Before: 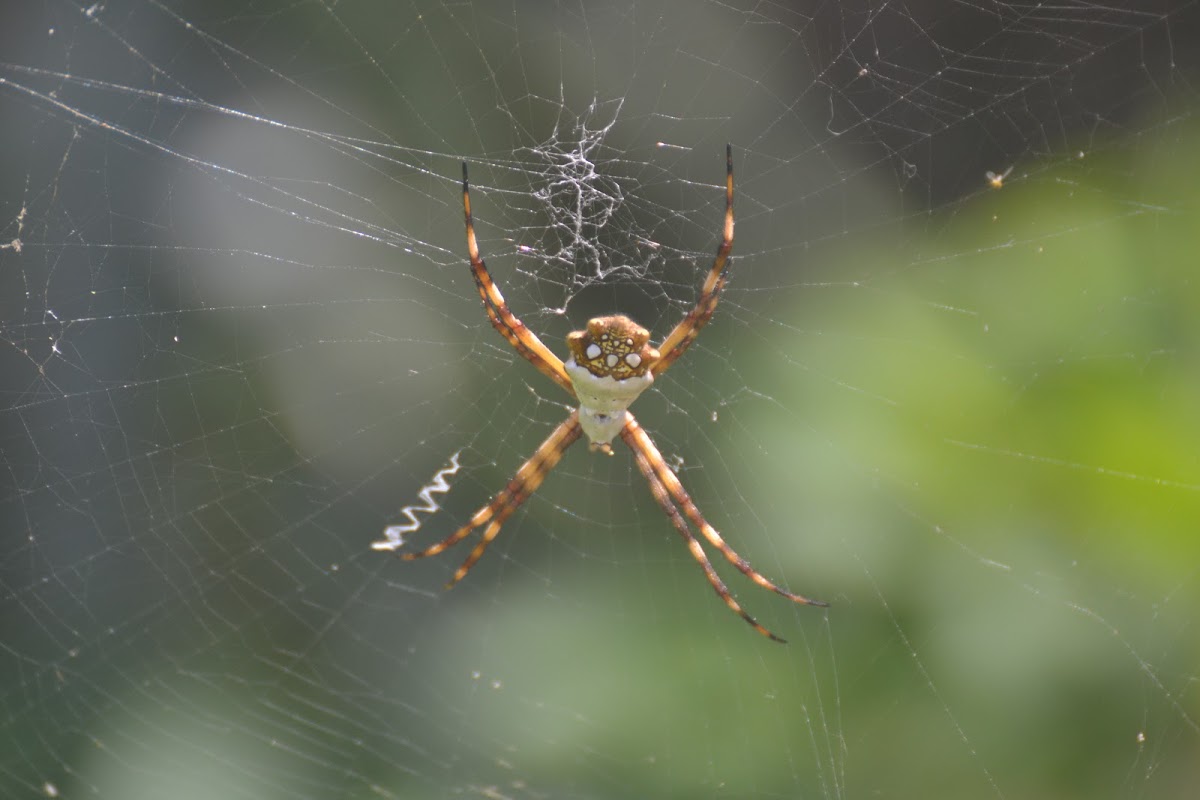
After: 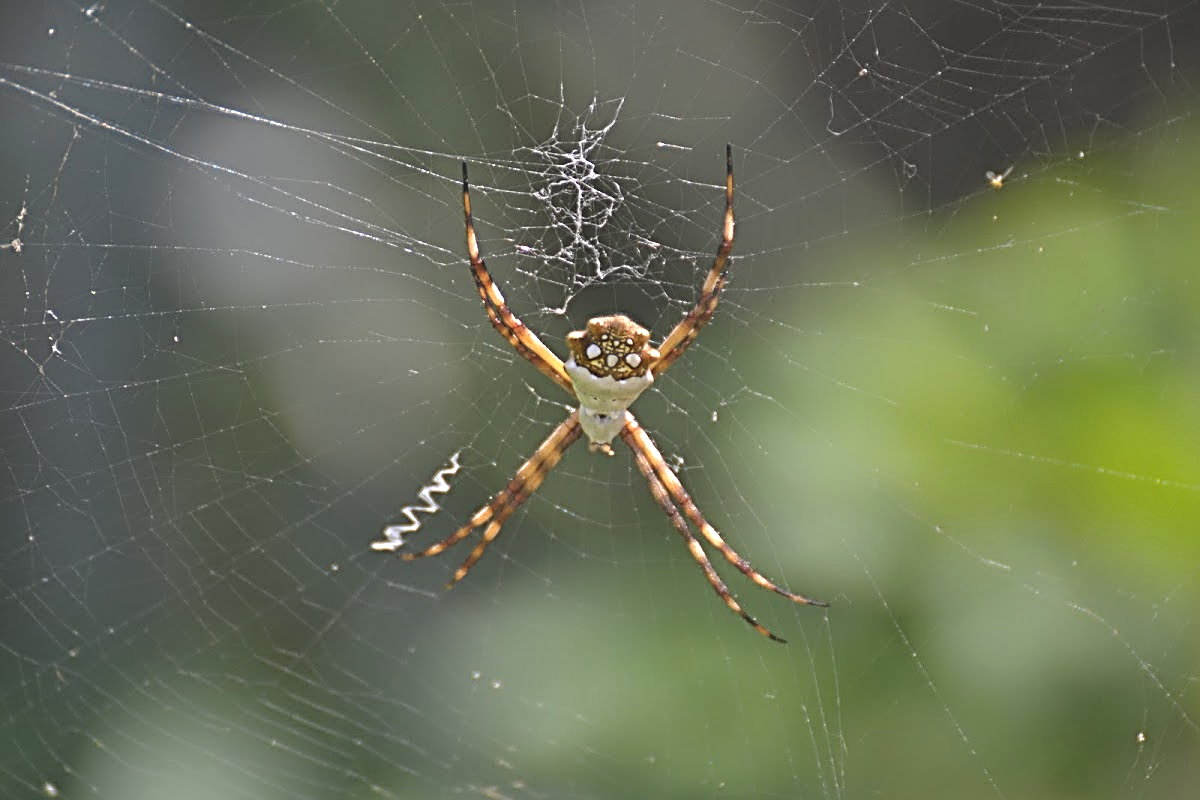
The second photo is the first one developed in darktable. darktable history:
levels: black 0.012%, levels [0, 0.492, 0.984]
sharpen: radius 3.666, amount 0.924
